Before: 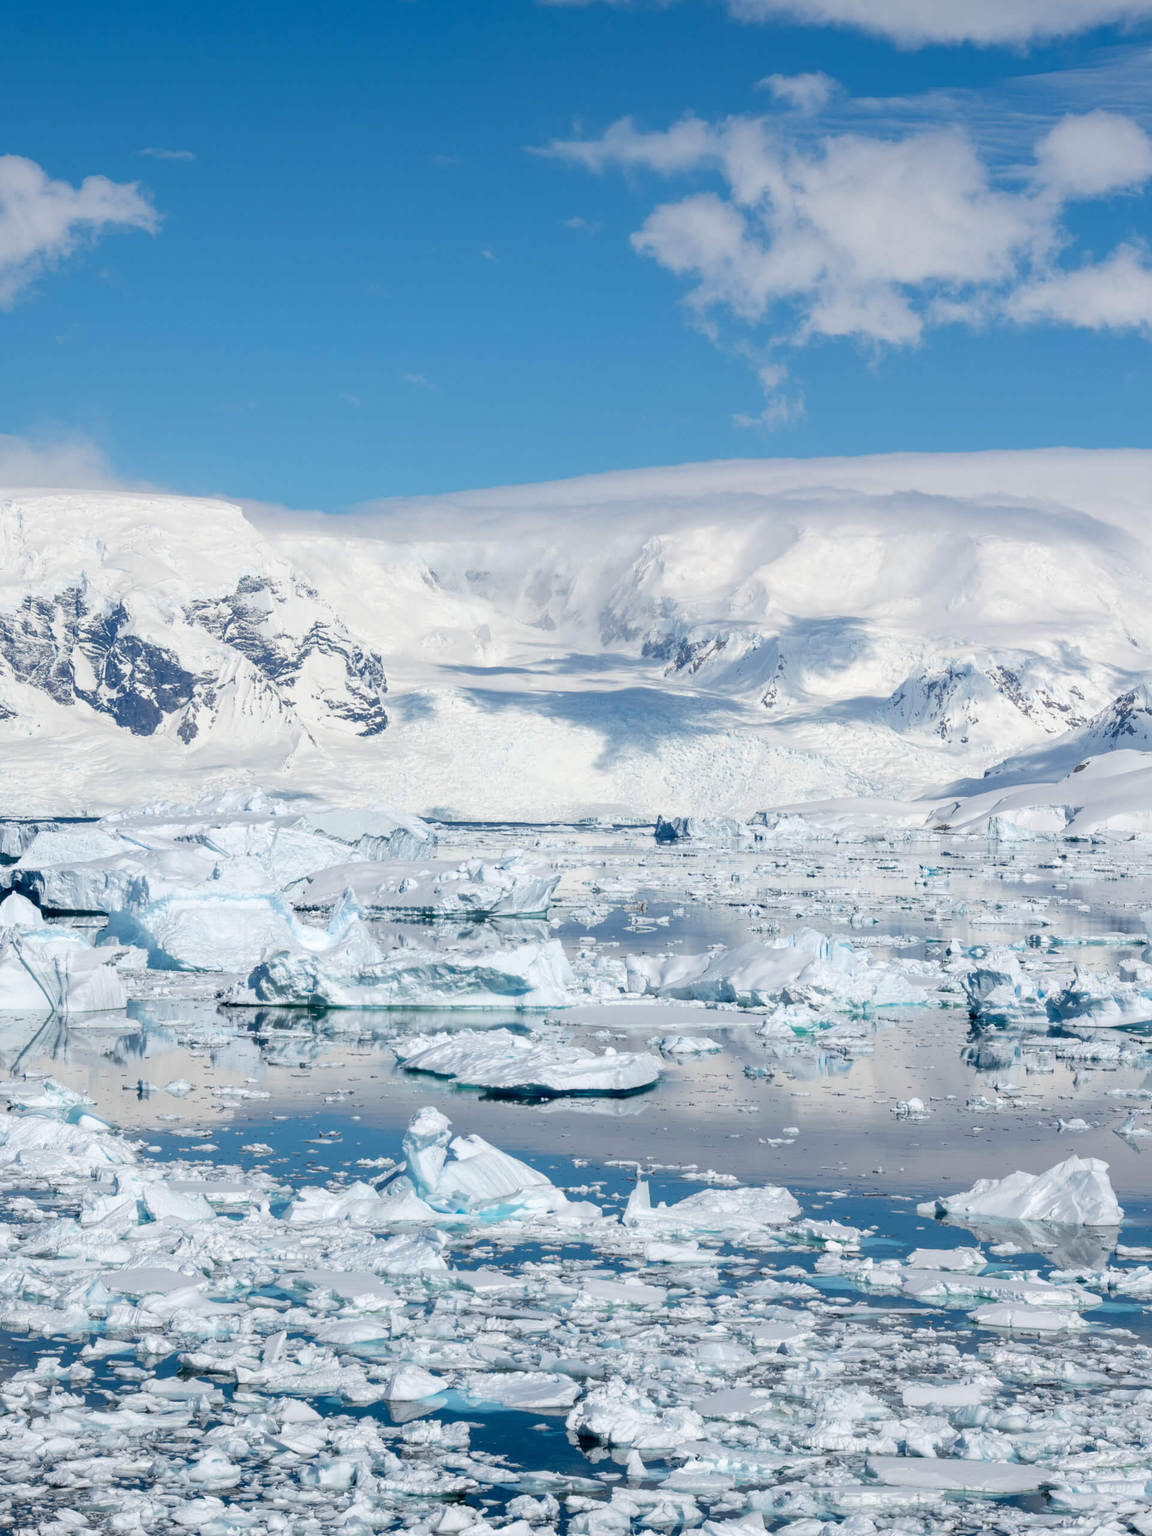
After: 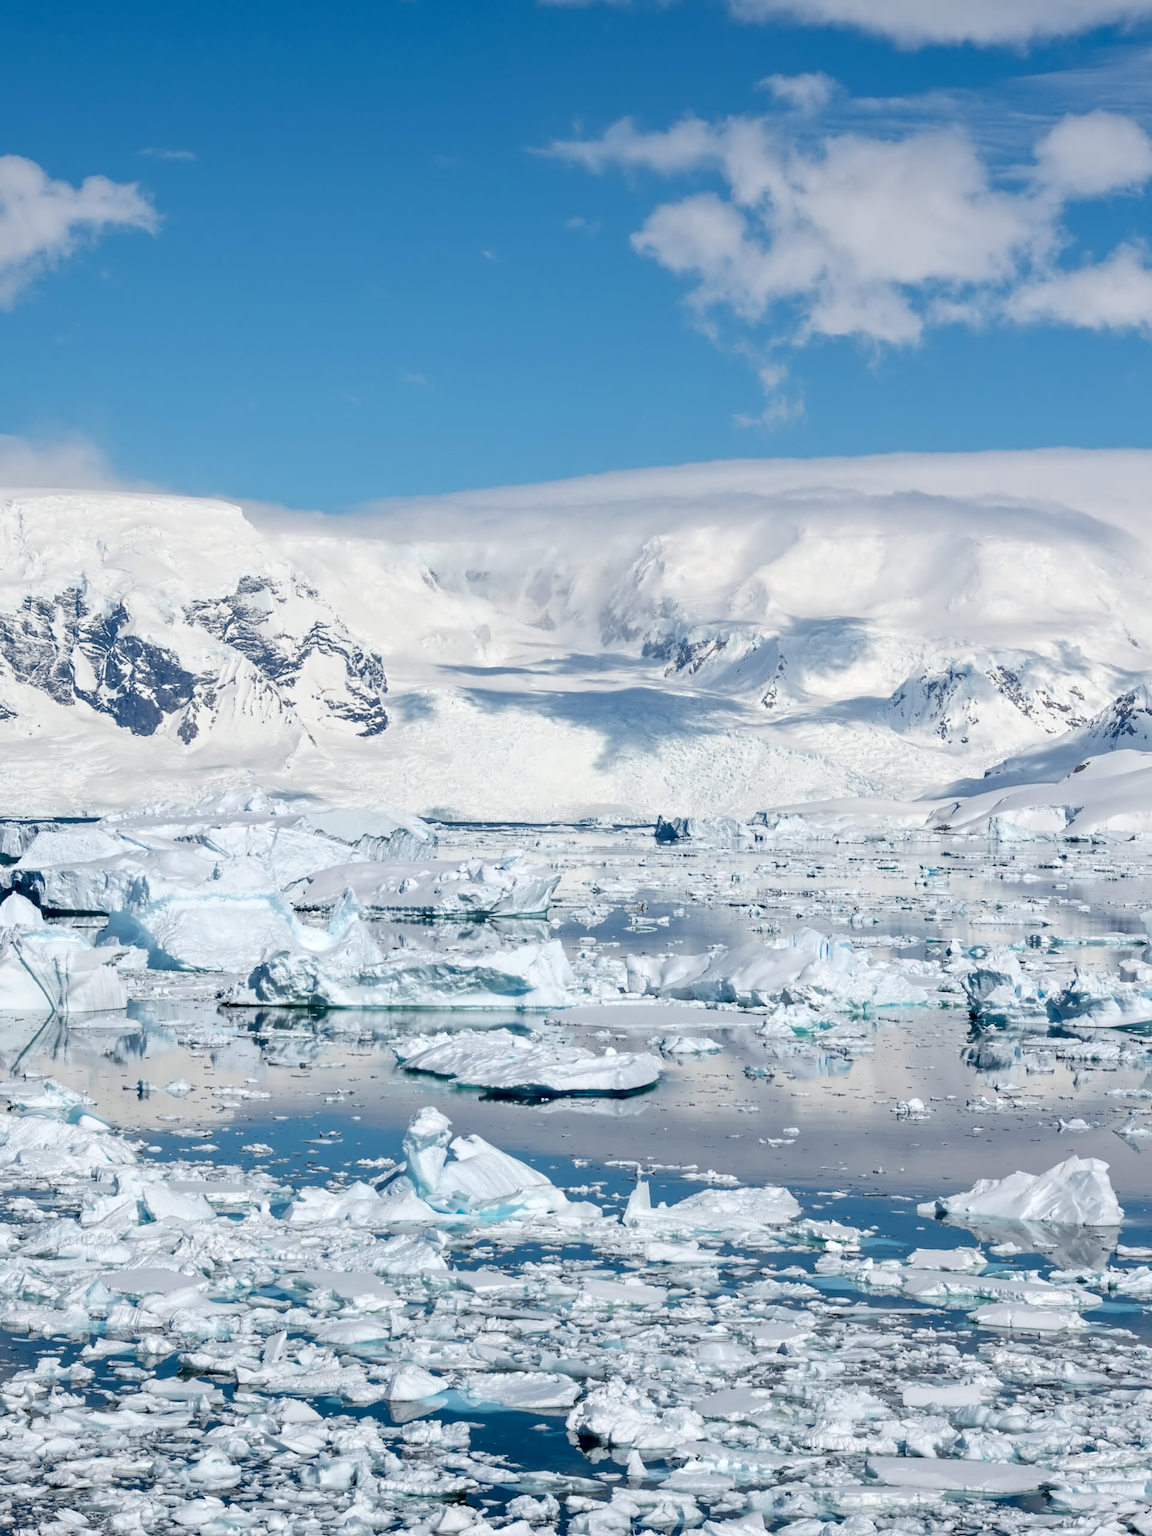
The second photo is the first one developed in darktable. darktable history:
contrast equalizer: y [[0.5, 0.542, 0.583, 0.625, 0.667, 0.708], [0.5 ×6], [0.5 ×6], [0, 0.033, 0.067, 0.1, 0.133, 0.167], [0, 0.05, 0.1, 0.15, 0.2, 0.25]], mix 0.297
